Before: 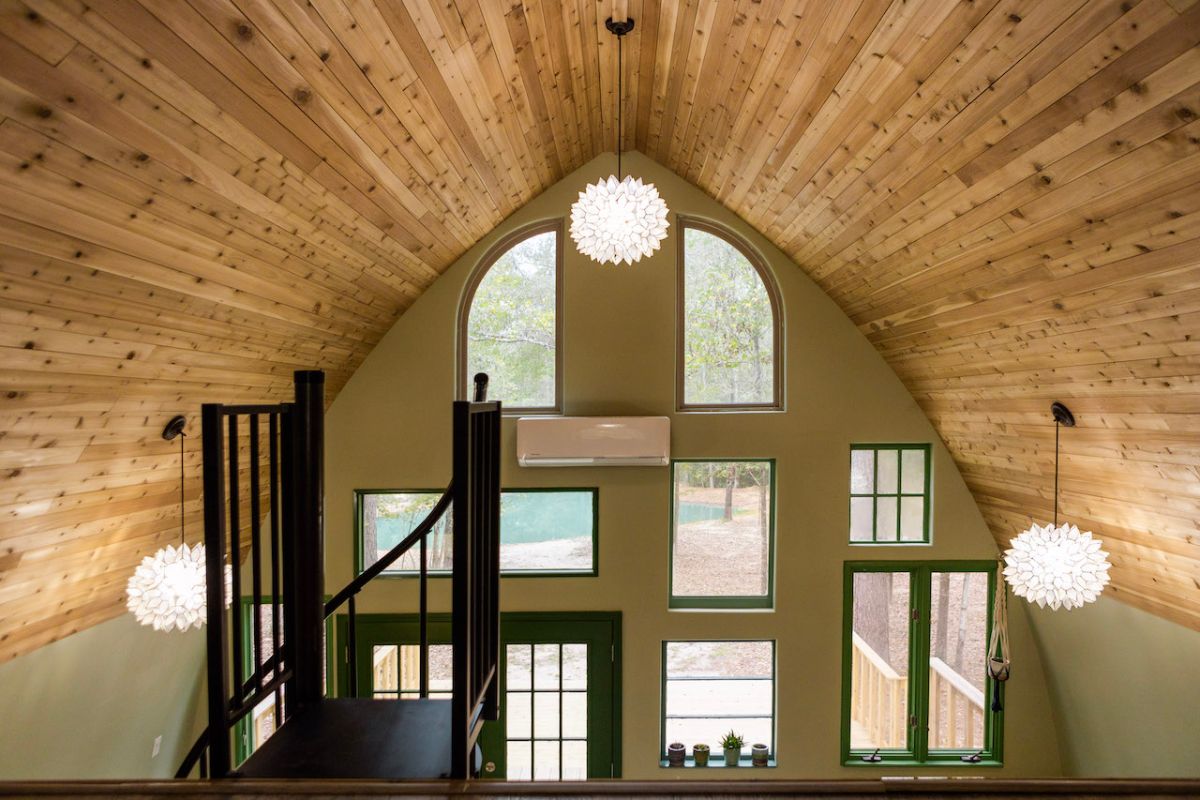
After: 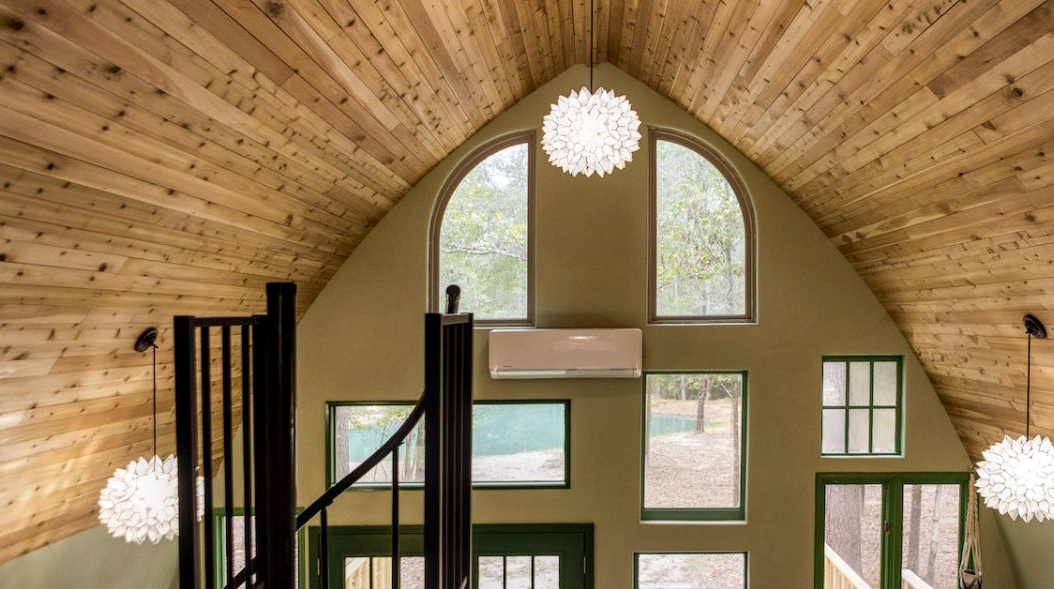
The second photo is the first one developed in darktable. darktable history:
exposure: exposure -0.403 EV, compensate highlight preservation false
crop and rotate: left 2.335%, top 11.059%, right 9.788%, bottom 15.233%
local contrast: on, module defaults
shadows and highlights: radius 113.16, shadows 50.93, white point adjustment 9.05, highlights -2.72, soften with gaussian
